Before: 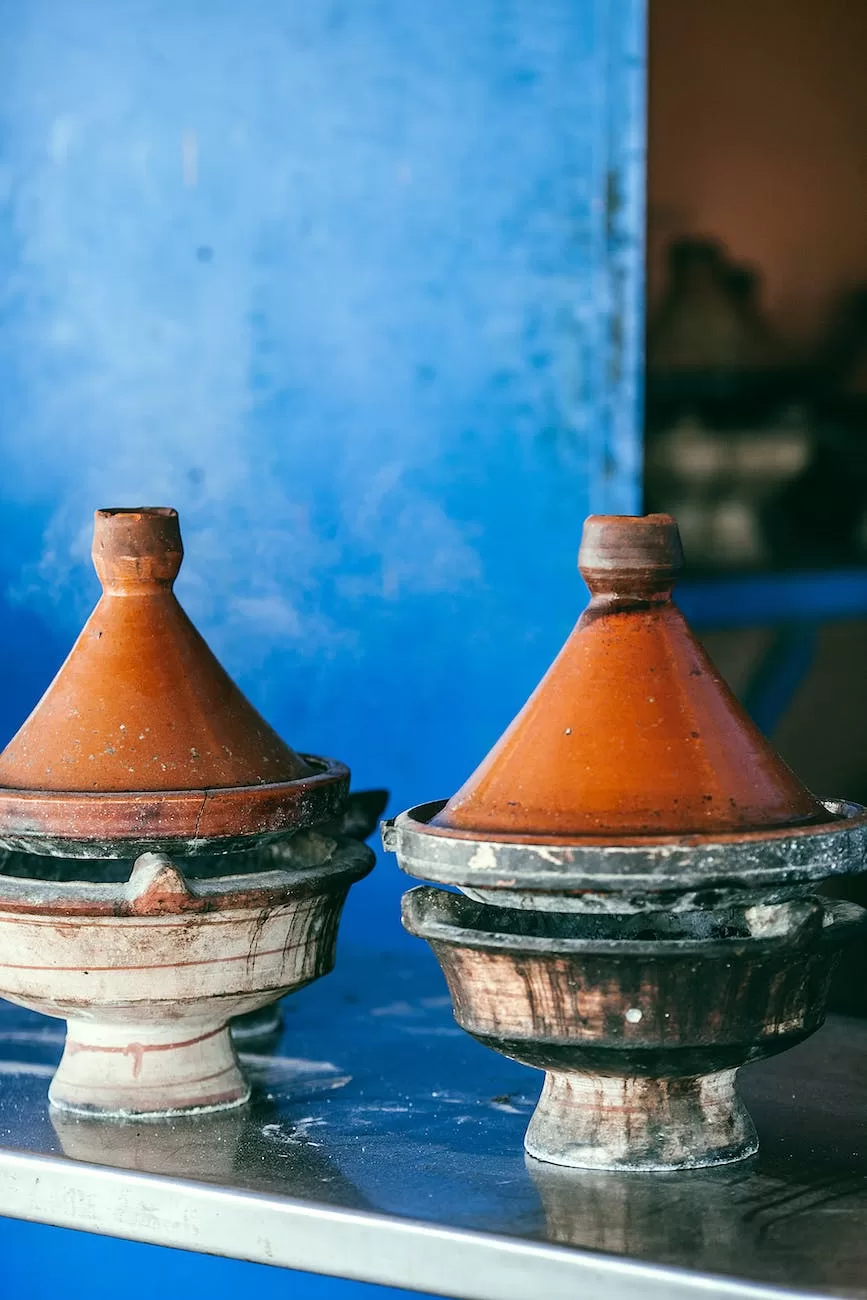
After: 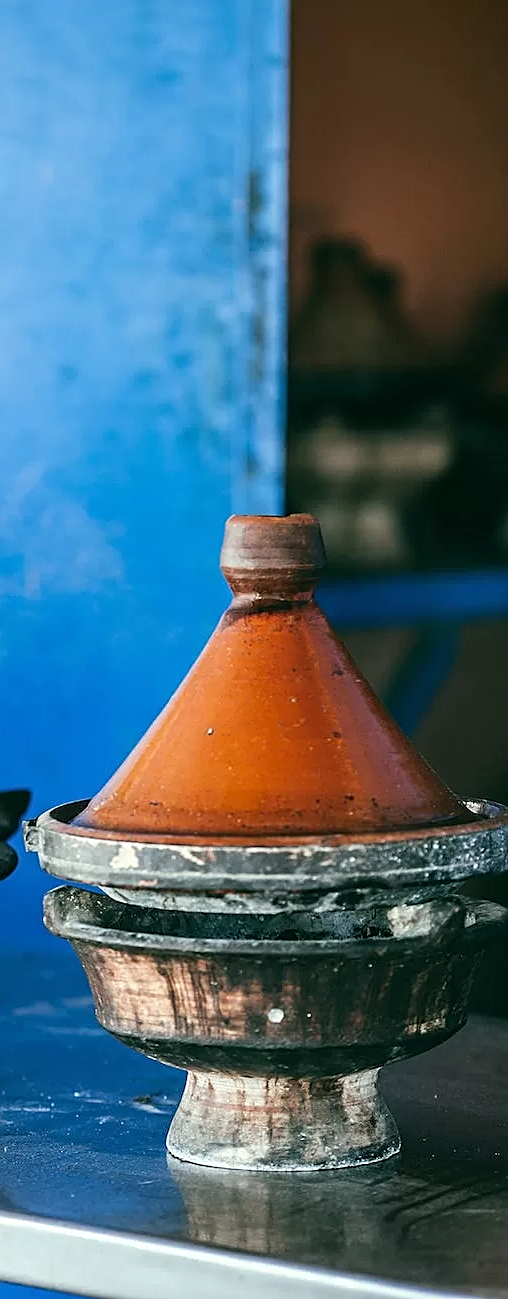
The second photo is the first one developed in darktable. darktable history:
sharpen: on, module defaults
crop: left 41.402%
